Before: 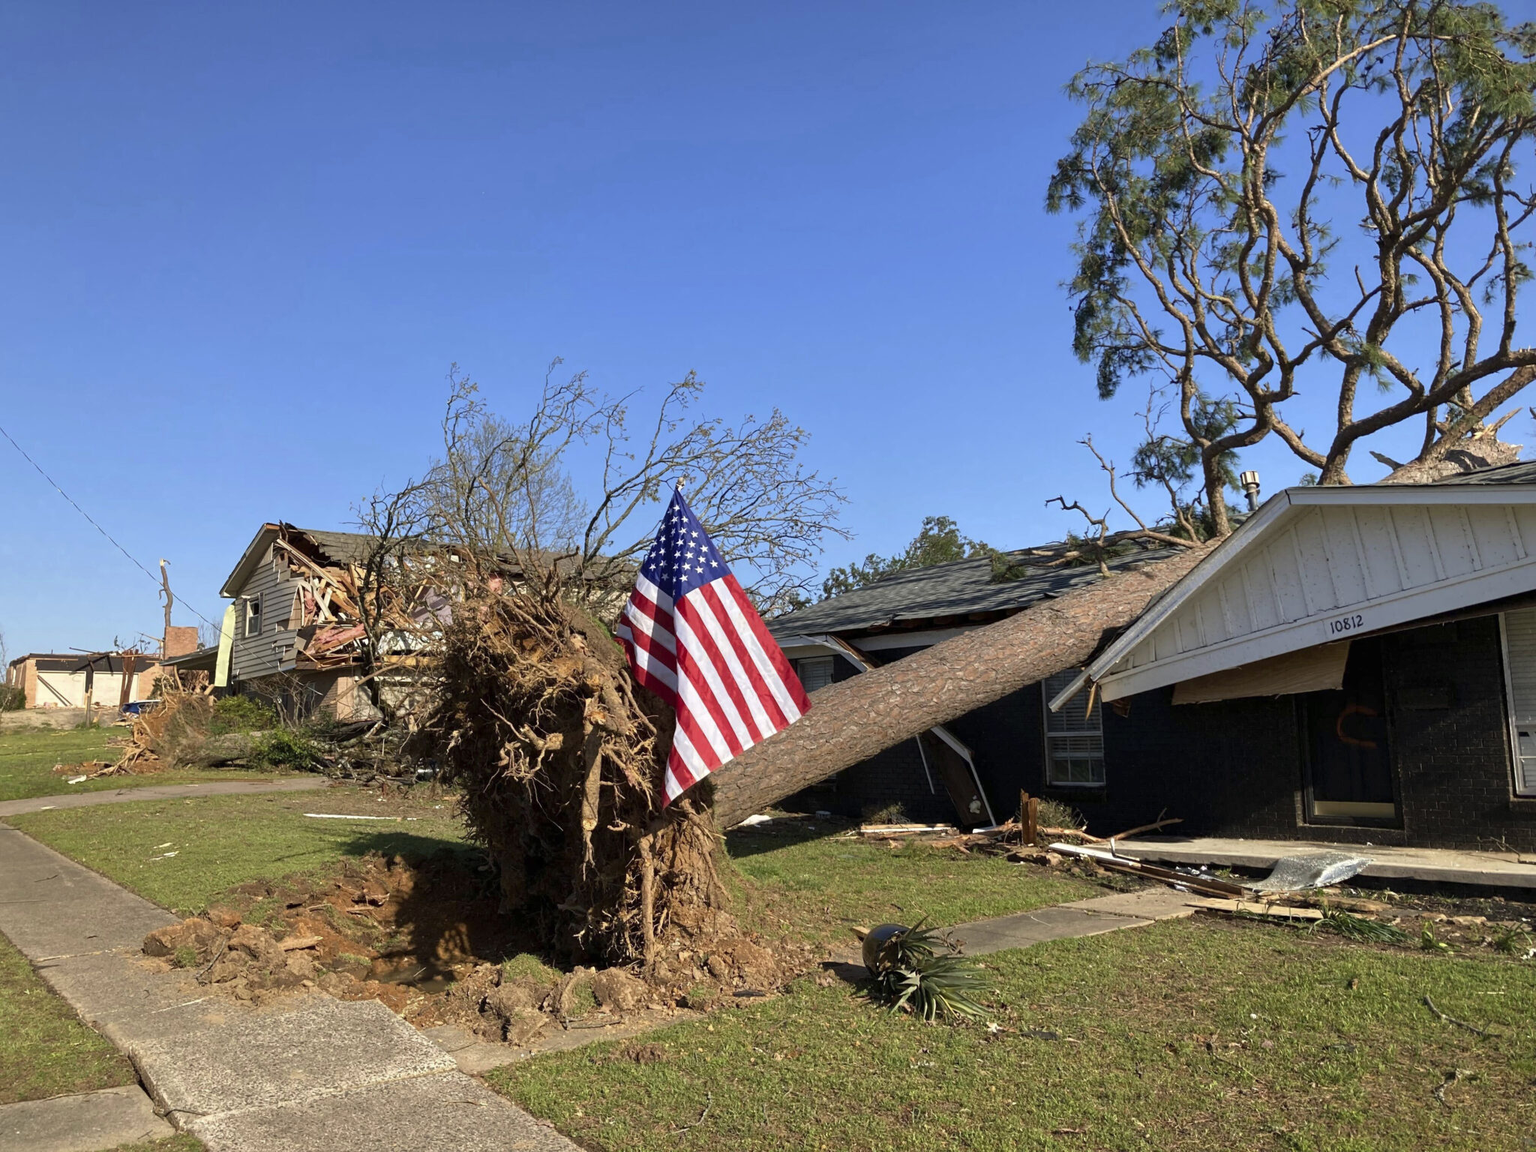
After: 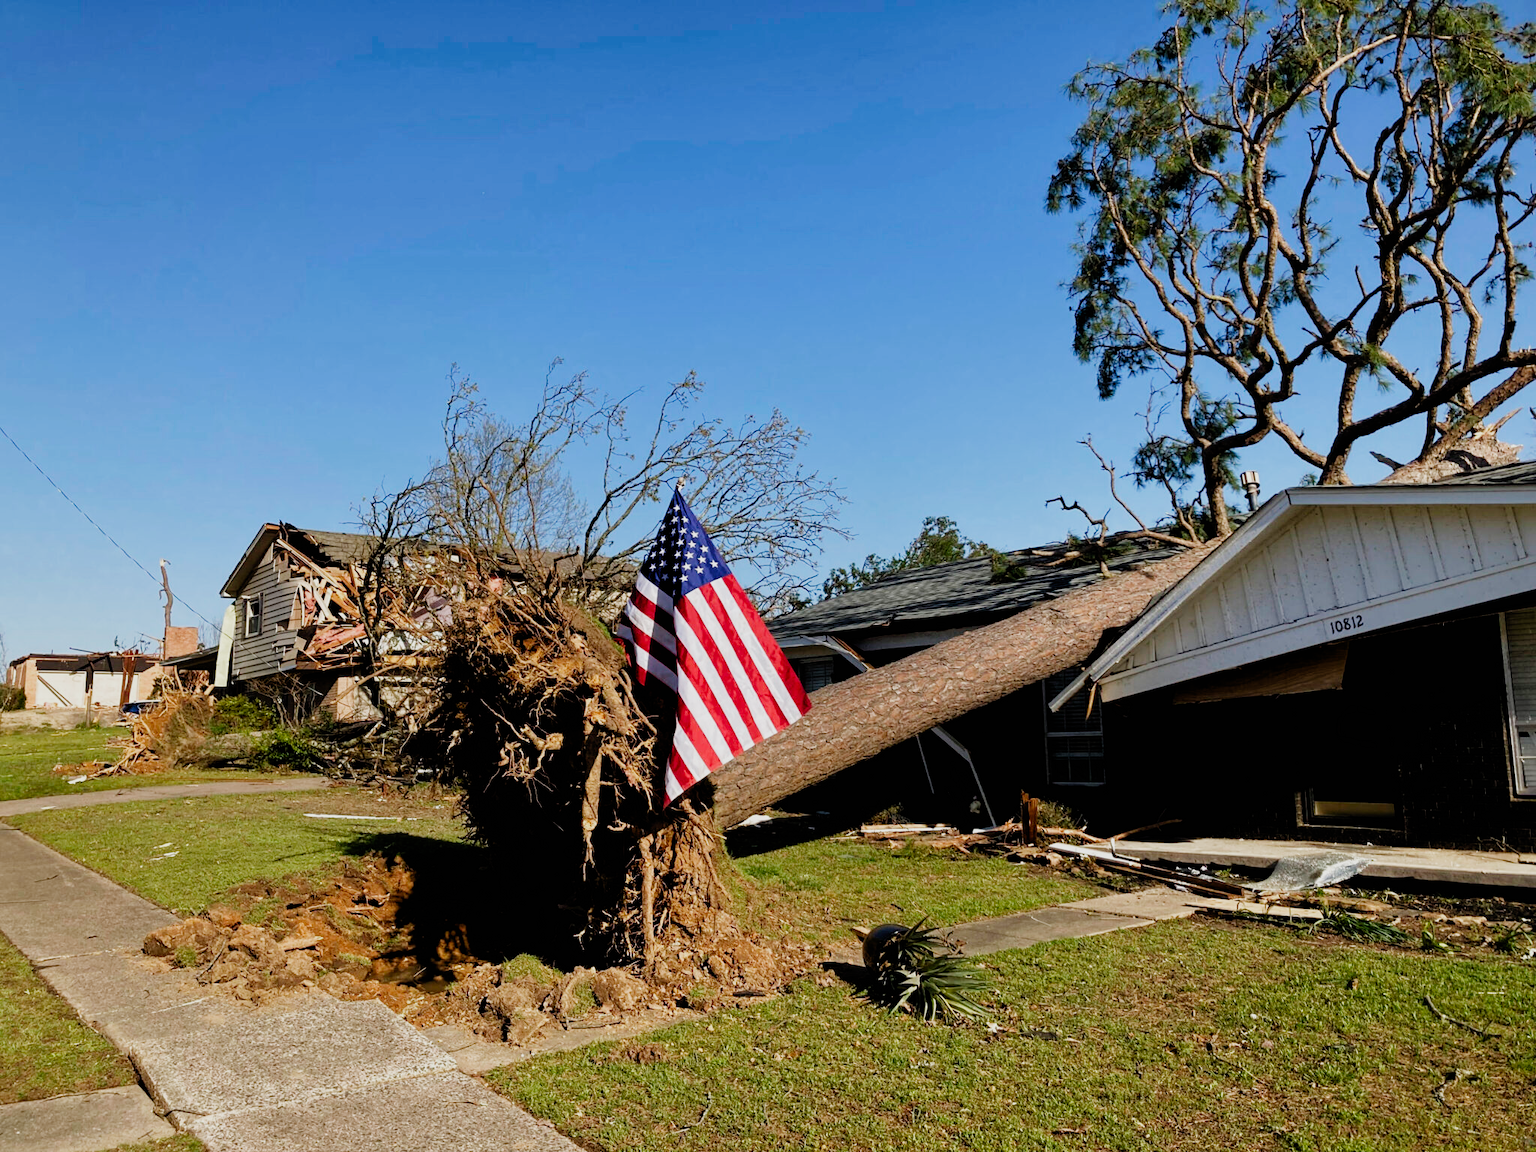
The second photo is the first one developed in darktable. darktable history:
filmic rgb: black relative exposure -5.11 EV, white relative exposure 3.99 EV, hardness 2.89, contrast 1.296, add noise in highlights 0, preserve chrominance no, color science v3 (2019), use custom middle-gray values true, contrast in highlights soft
